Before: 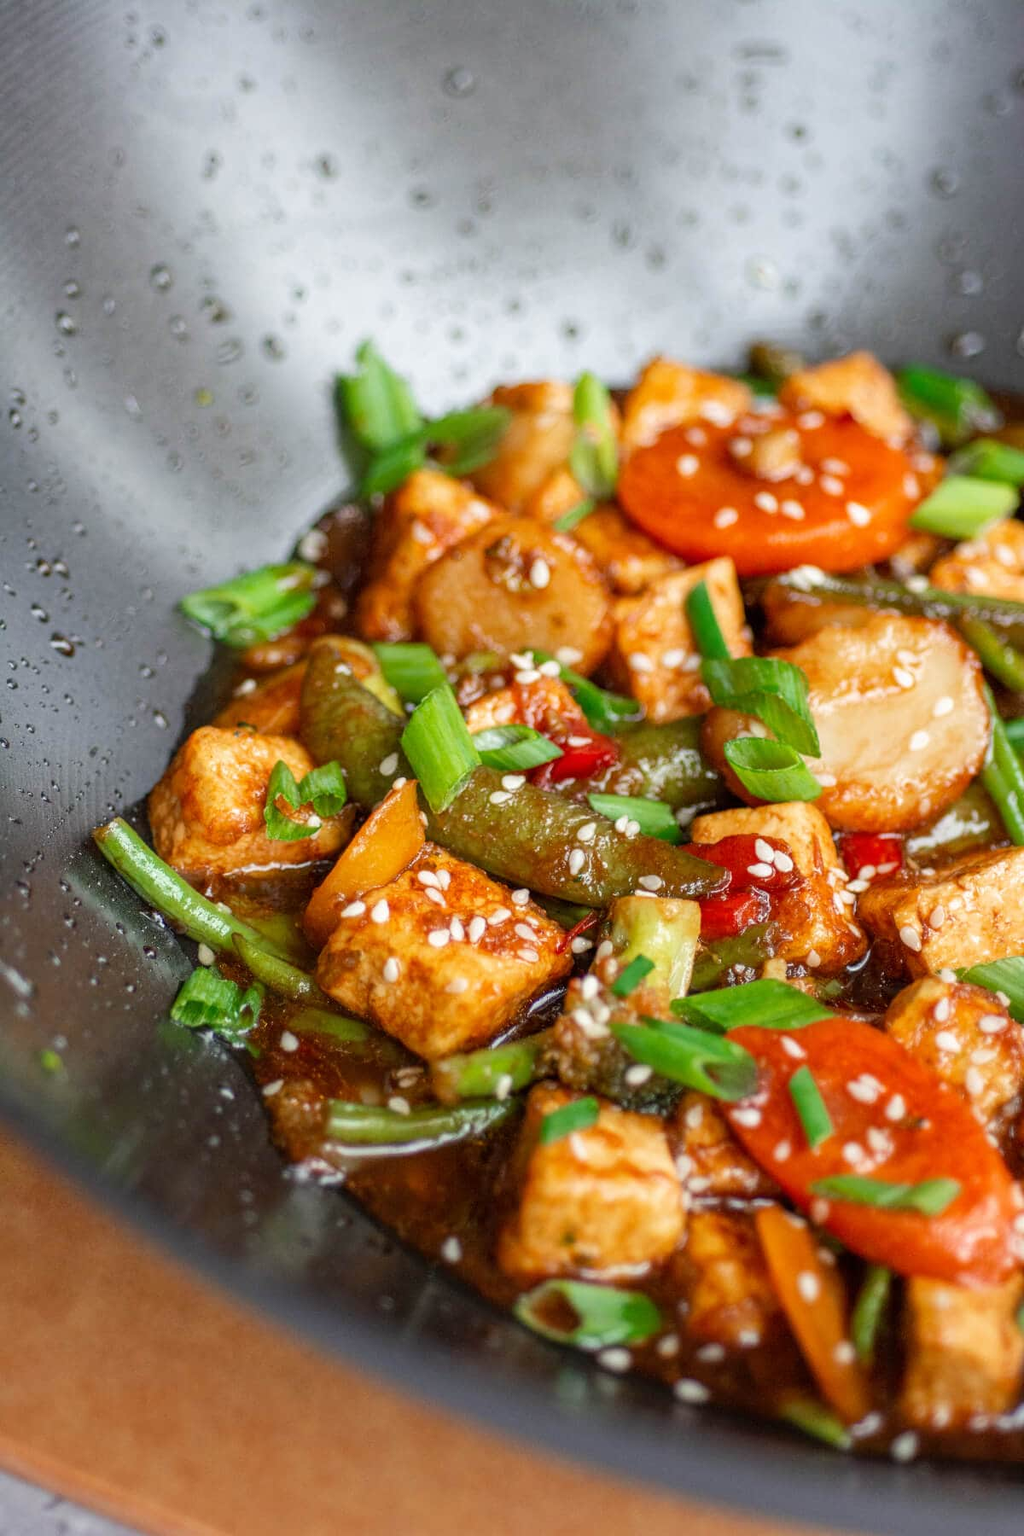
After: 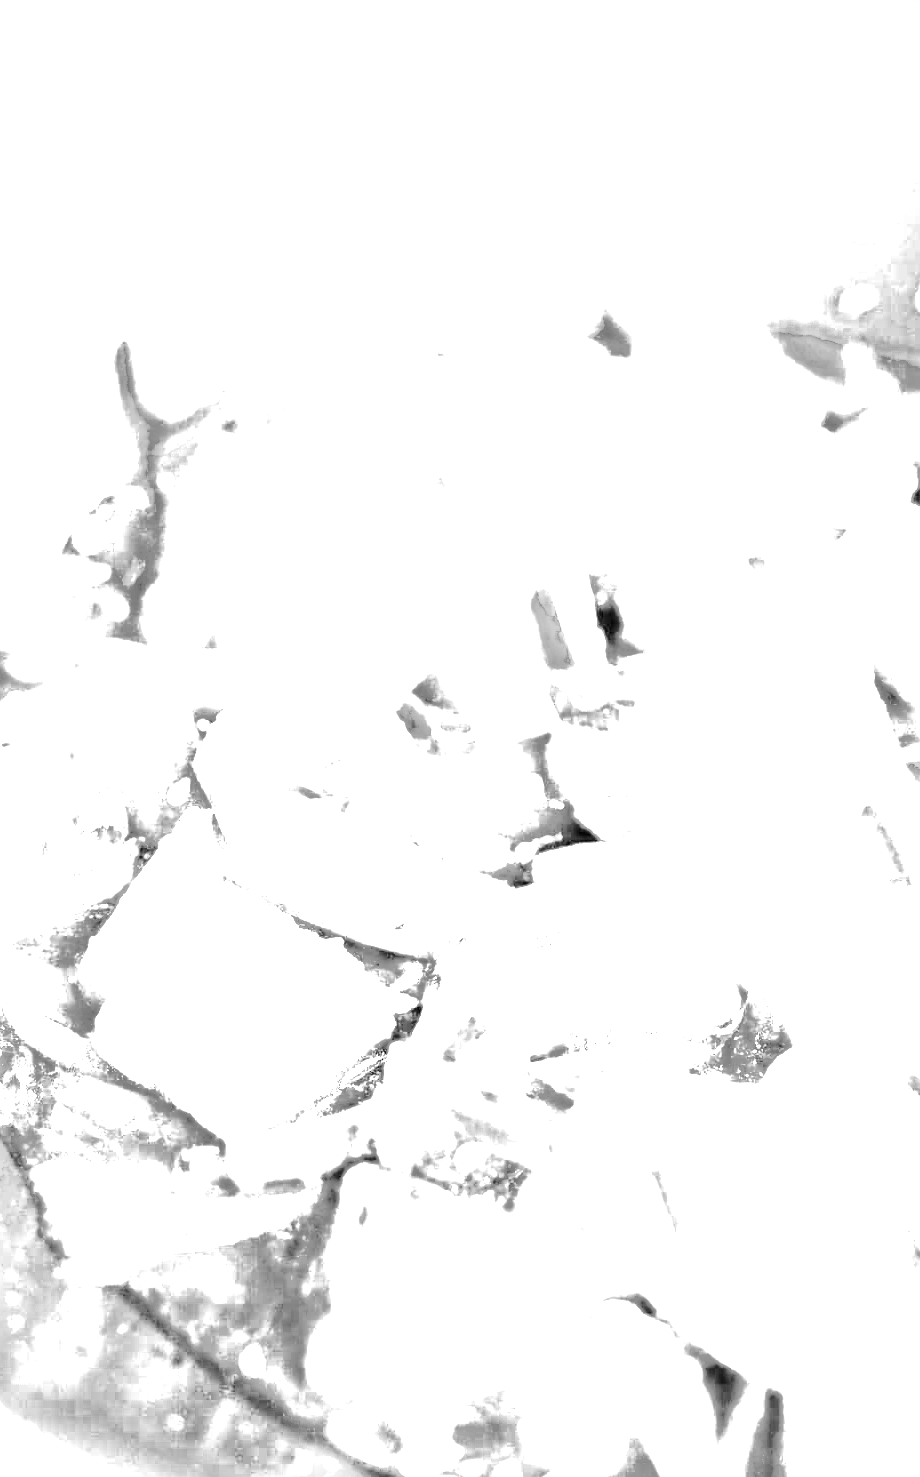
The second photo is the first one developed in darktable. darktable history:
white balance: red 8, blue 8
color balance rgb: linear chroma grading › global chroma 20%, perceptual saturation grading › global saturation 65%, perceptual saturation grading › highlights 60%, perceptual saturation grading › mid-tones 50%, perceptual saturation grading › shadows 50%, perceptual brilliance grading › global brilliance 30%, perceptual brilliance grading › highlights 50%, perceptual brilliance grading › mid-tones 50%, perceptual brilliance grading › shadows -22%, global vibrance 20%
monochrome: on, module defaults
crop: left 23.095%, top 5.827%, bottom 11.854%
color calibration: x 0.37, y 0.382, temperature 4313.32 K
